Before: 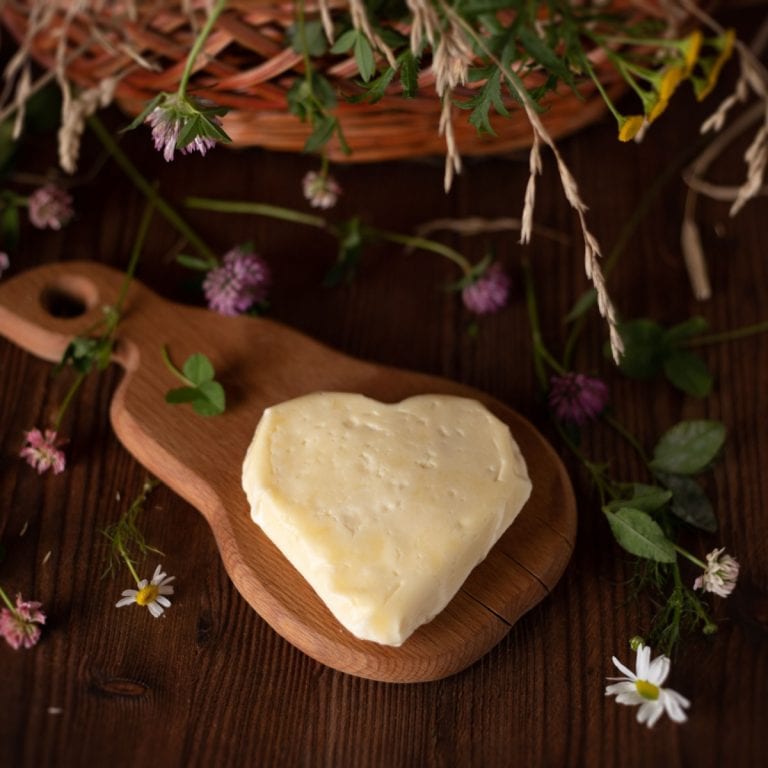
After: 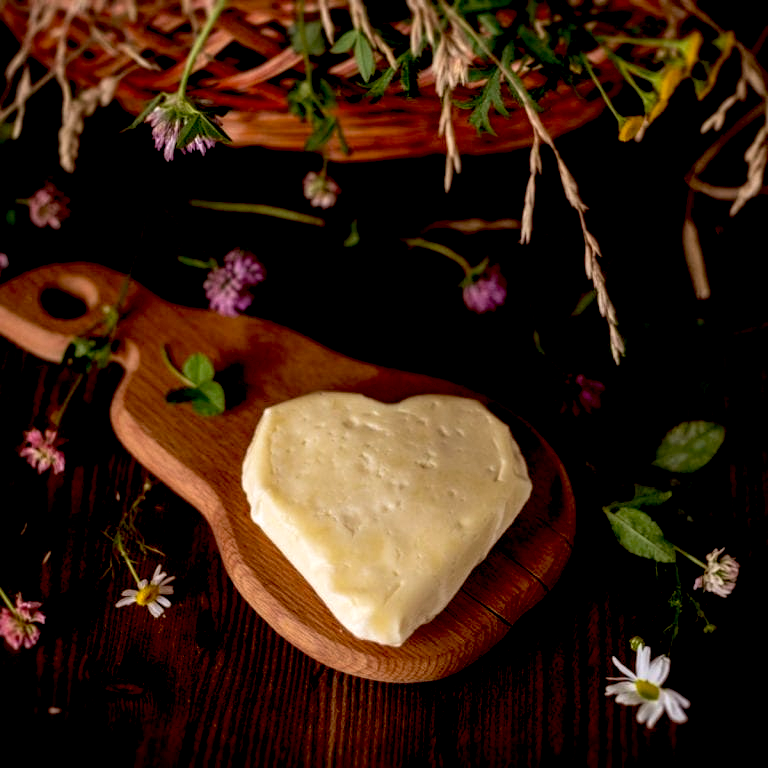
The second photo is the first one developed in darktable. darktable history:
exposure: black level correction 0.025, exposure 0.182 EV, compensate highlight preservation false
velvia: on, module defaults
local contrast: highlights 61%, detail 143%, midtone range 0.428
white balance: red 1.004, blue 1.024
